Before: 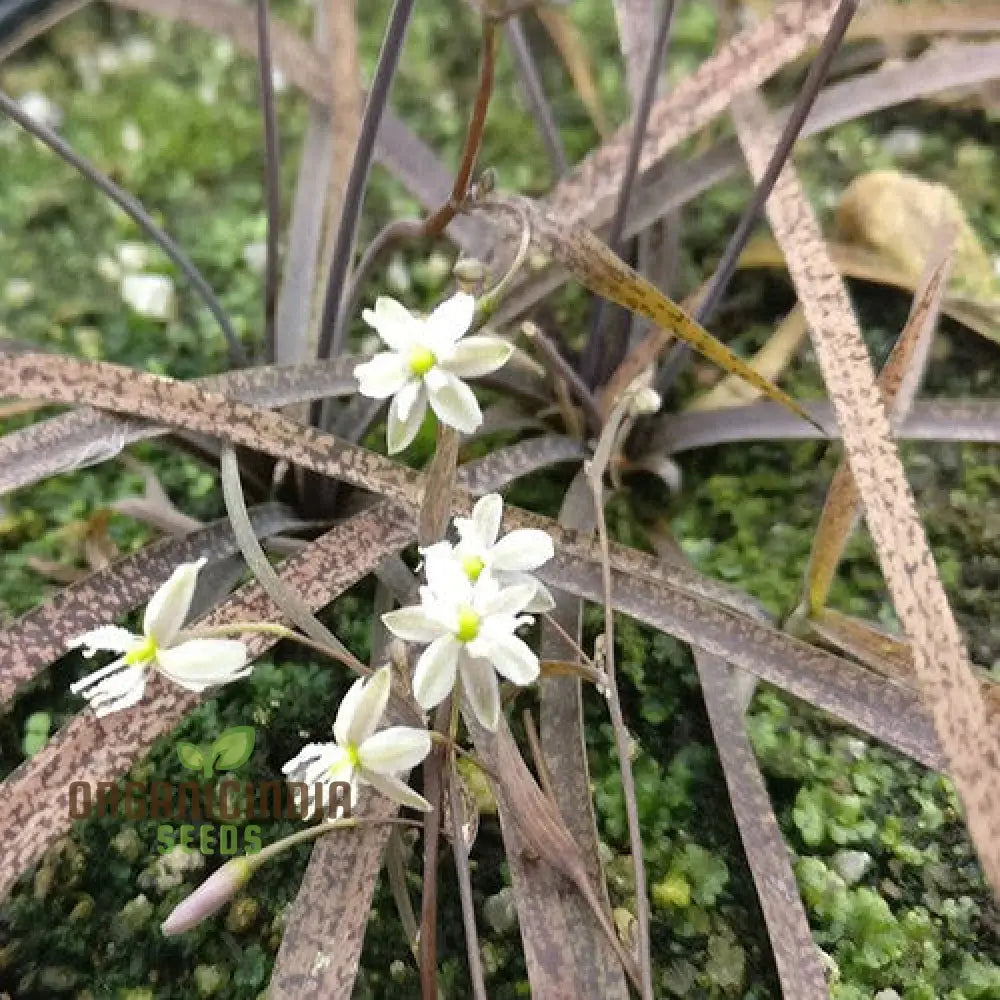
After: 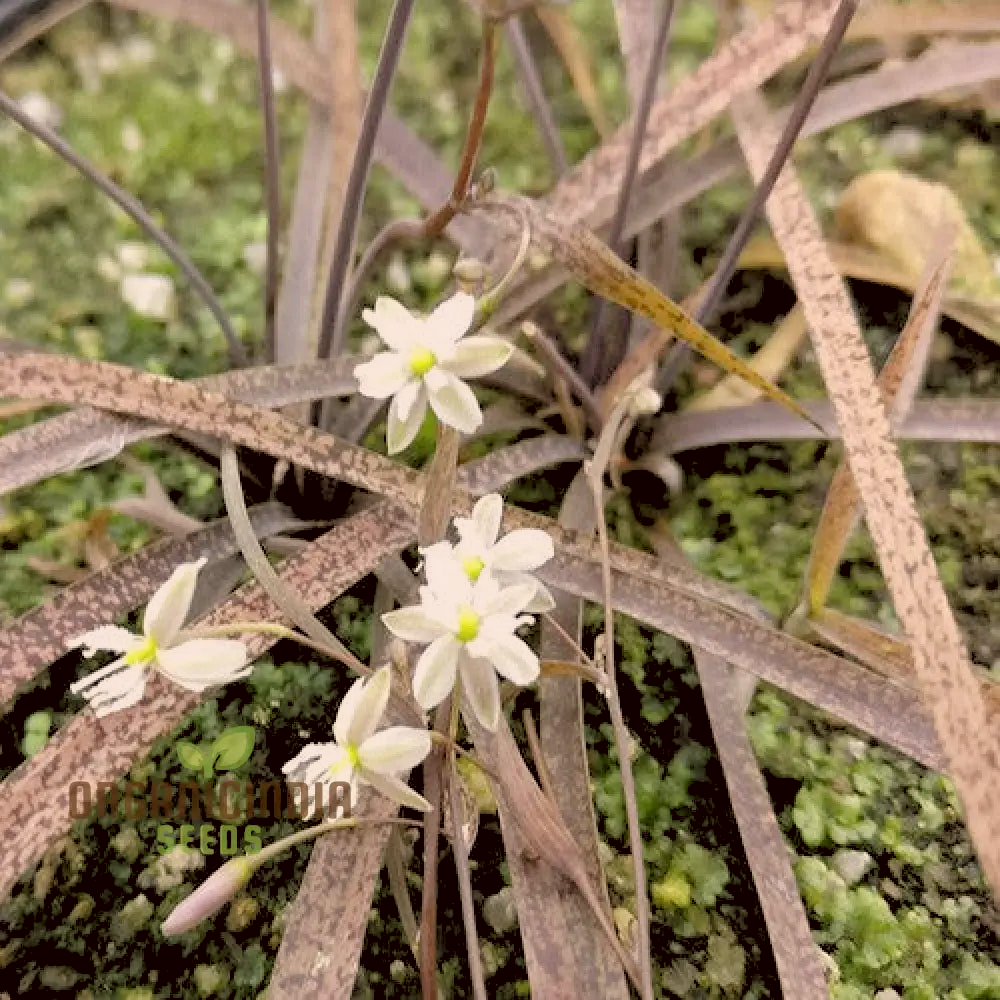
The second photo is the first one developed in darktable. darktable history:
color correction: highlights a* 6.27, highlights b* 8.19, shadows a* 5.94, shadows b* 7.23, saturation 0.9
rgb levels: preserve colors sum RGB, levels [[0.038, 0.433, 0.934], [0, 0.5, 1], [0, 0.5, 1]]
